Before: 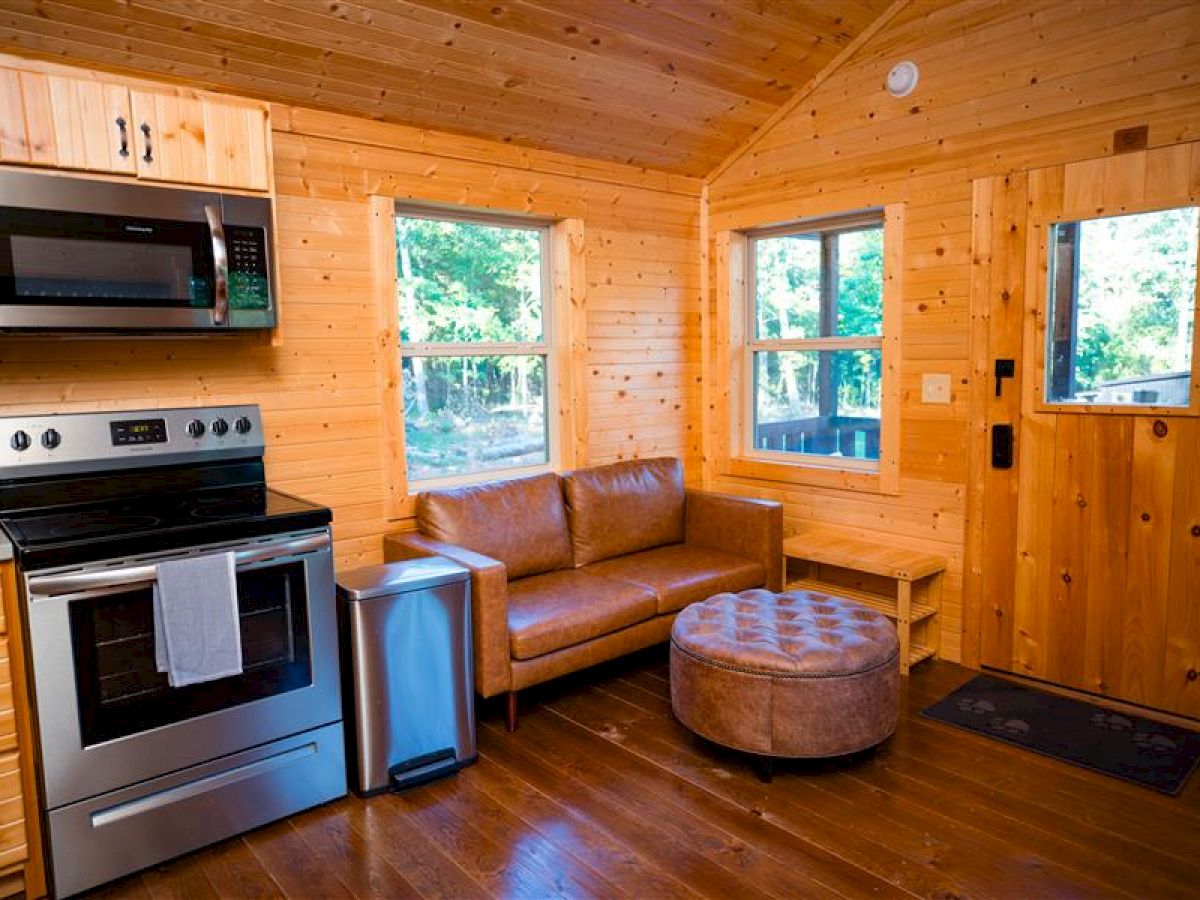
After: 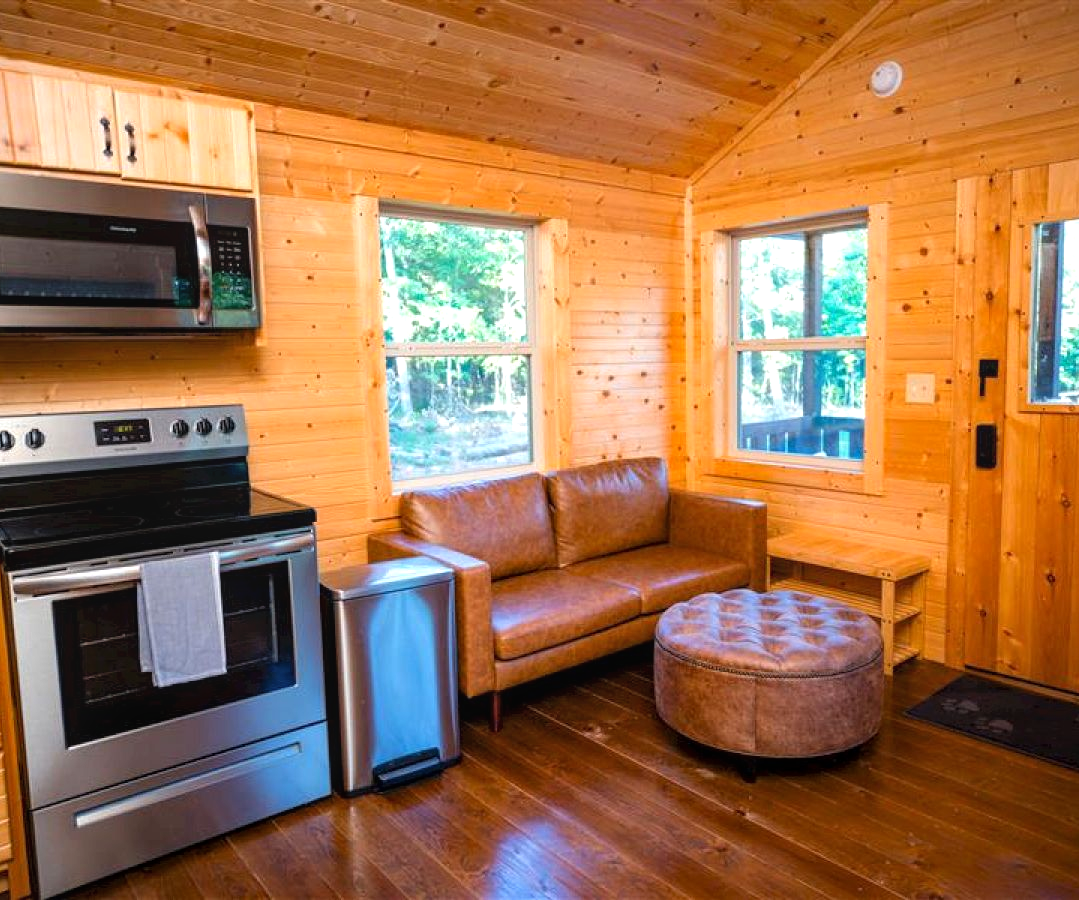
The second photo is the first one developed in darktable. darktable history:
crop and rotate: left 1.366%, right 8.64%
local contrast: detail 109%
tone equalizer: -8 EV -0.416 EV, -7 EV -0.399 EV, -6 EV -0.356 EV, -5 EV -0.227 EV, -3 EV 0.204 EV, -2 EV 0.319 EV, -1 EV 0.389 EV, +0 EV 0.398 EV
